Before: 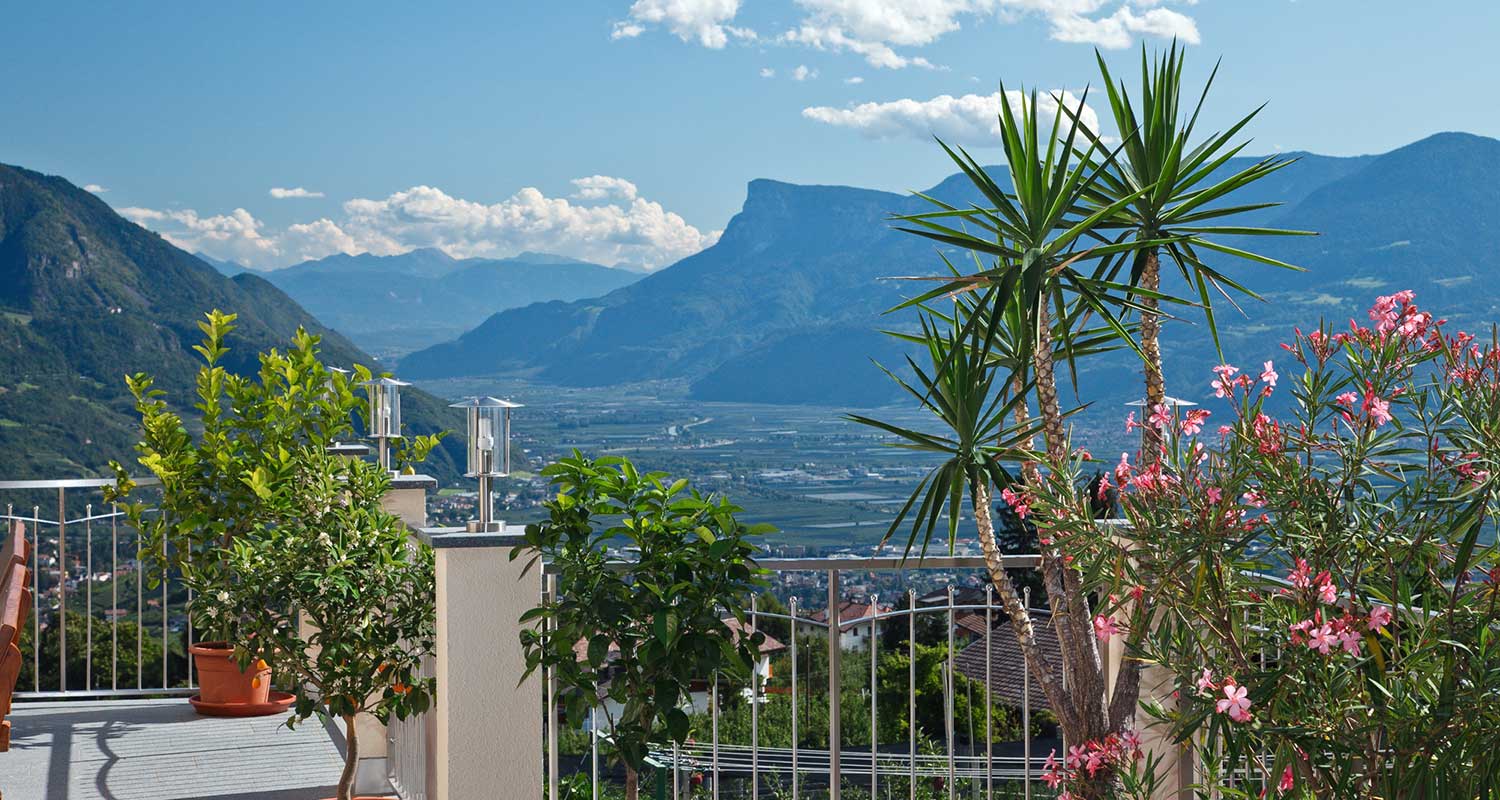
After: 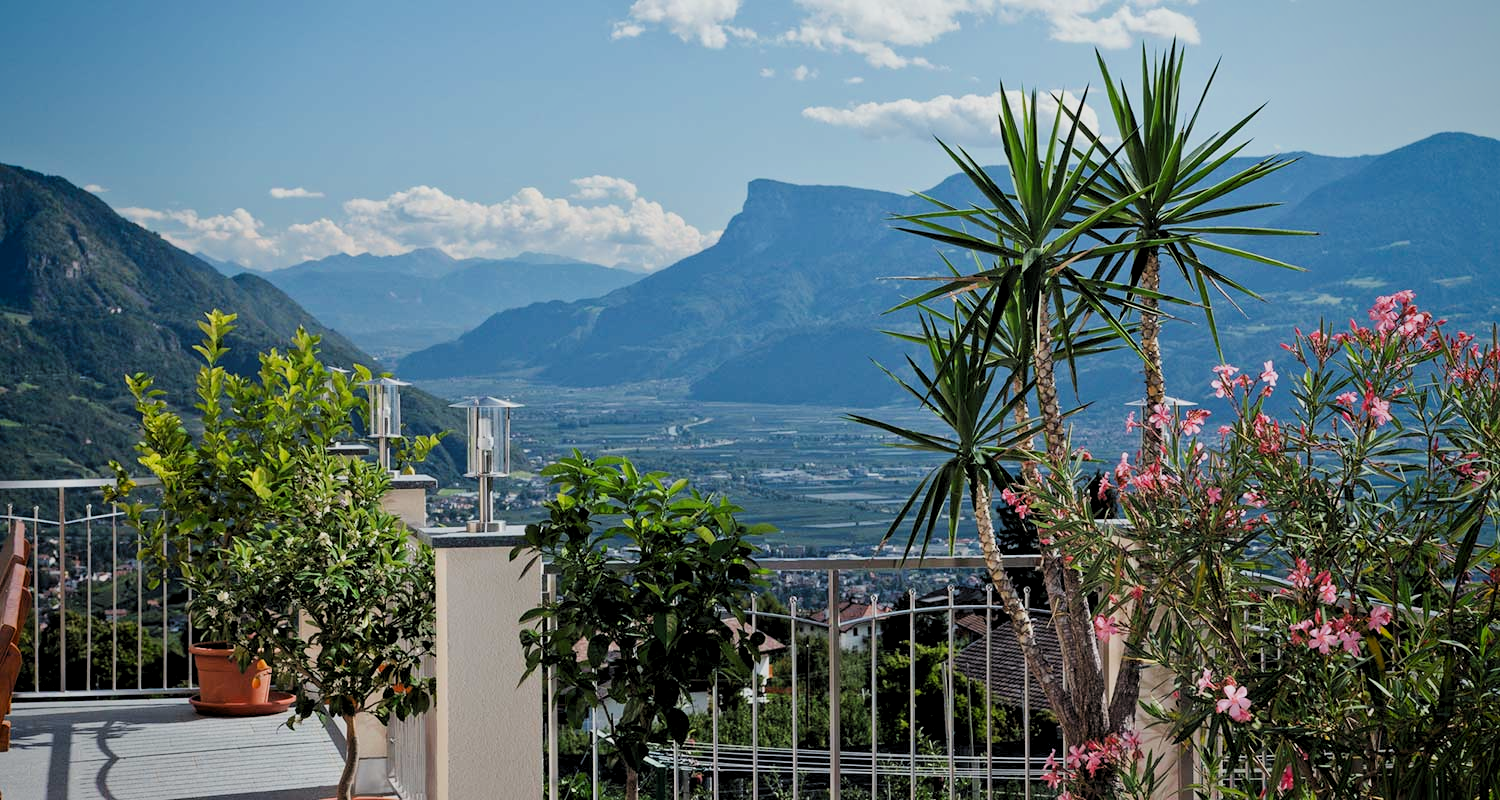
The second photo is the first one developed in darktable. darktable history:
tone equalizer: on, module defaults
vignetting: fall-off start 74.18%, fall-off radius 66.36%, saturation 0.369, unbound false
filmic rgb: black relative exposure -7.3 EV, white relative exposure 5.06 EV, hardness 3.22
levels: levels [0.062, 0.494, 0.925]
